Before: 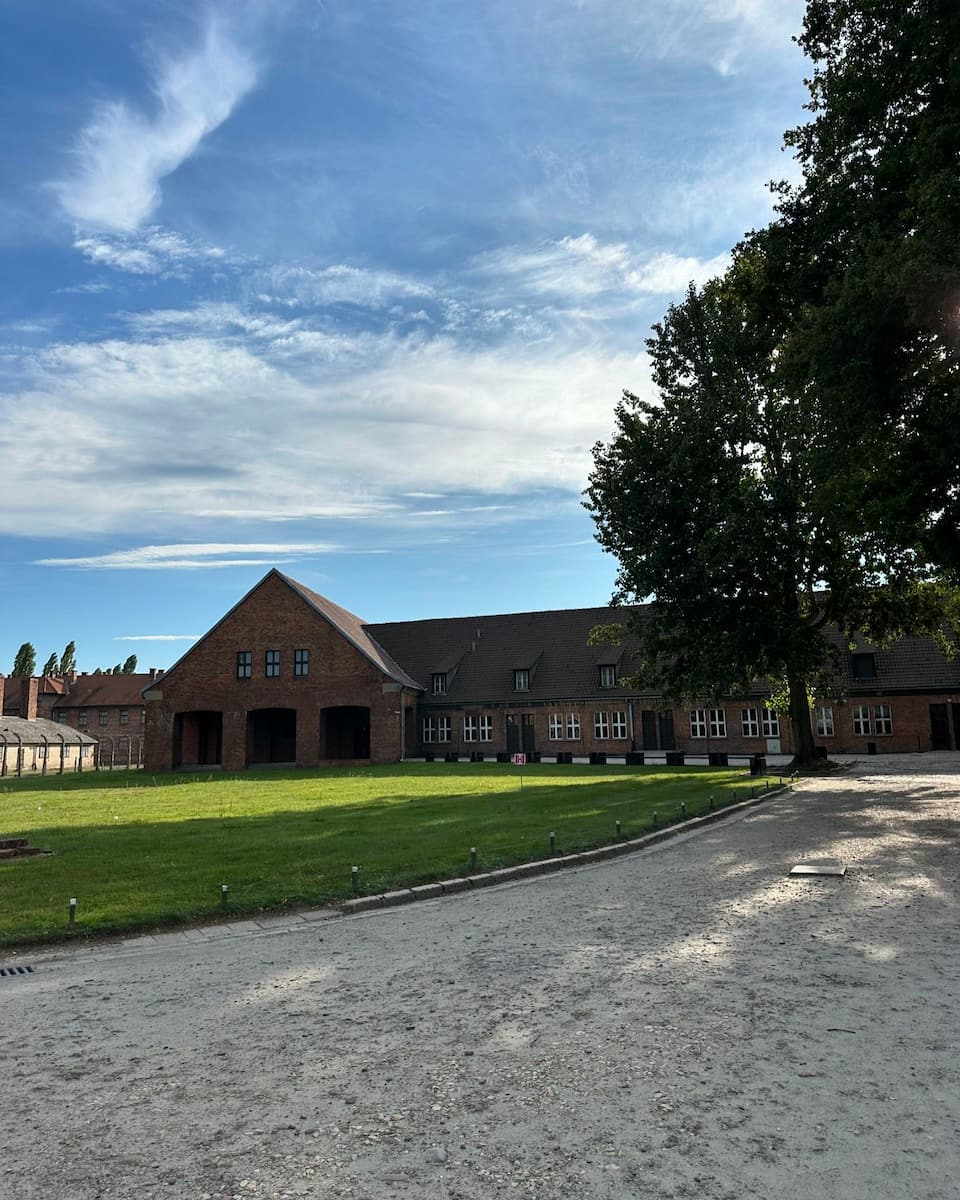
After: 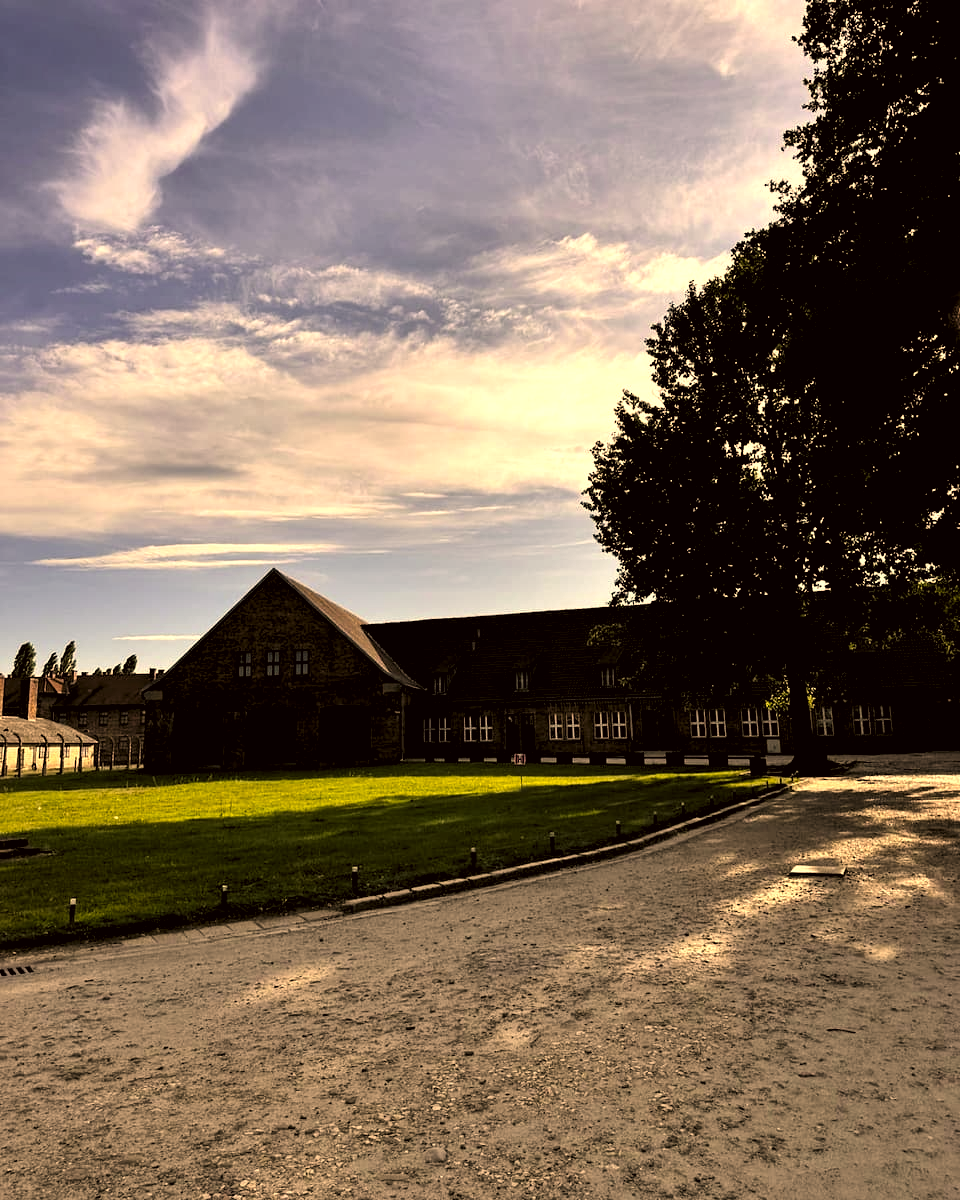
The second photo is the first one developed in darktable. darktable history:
levels: levels [0.182, 0.542, 0.902]
color correction: highlights a* 17.94, highlights b* 35.39, shadows a* 1.48, shadows b* 6.42, saturation 1.01
